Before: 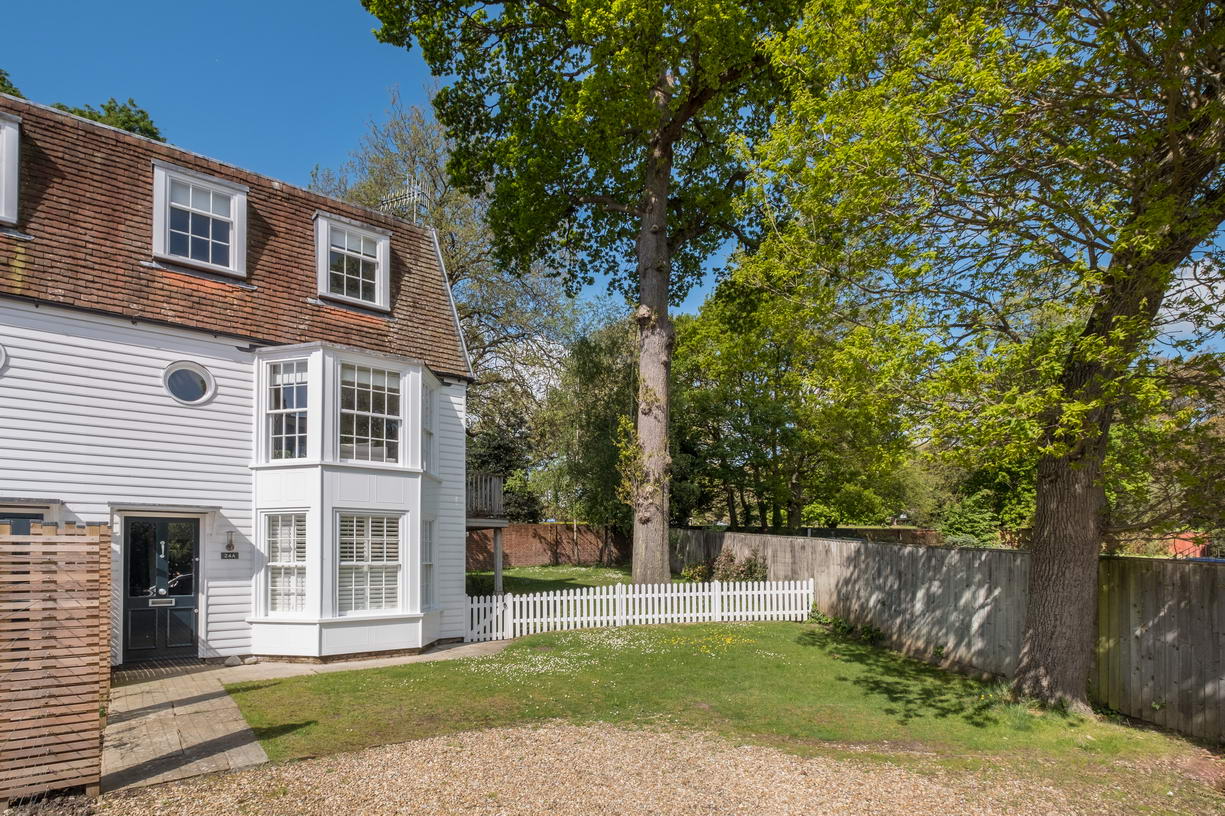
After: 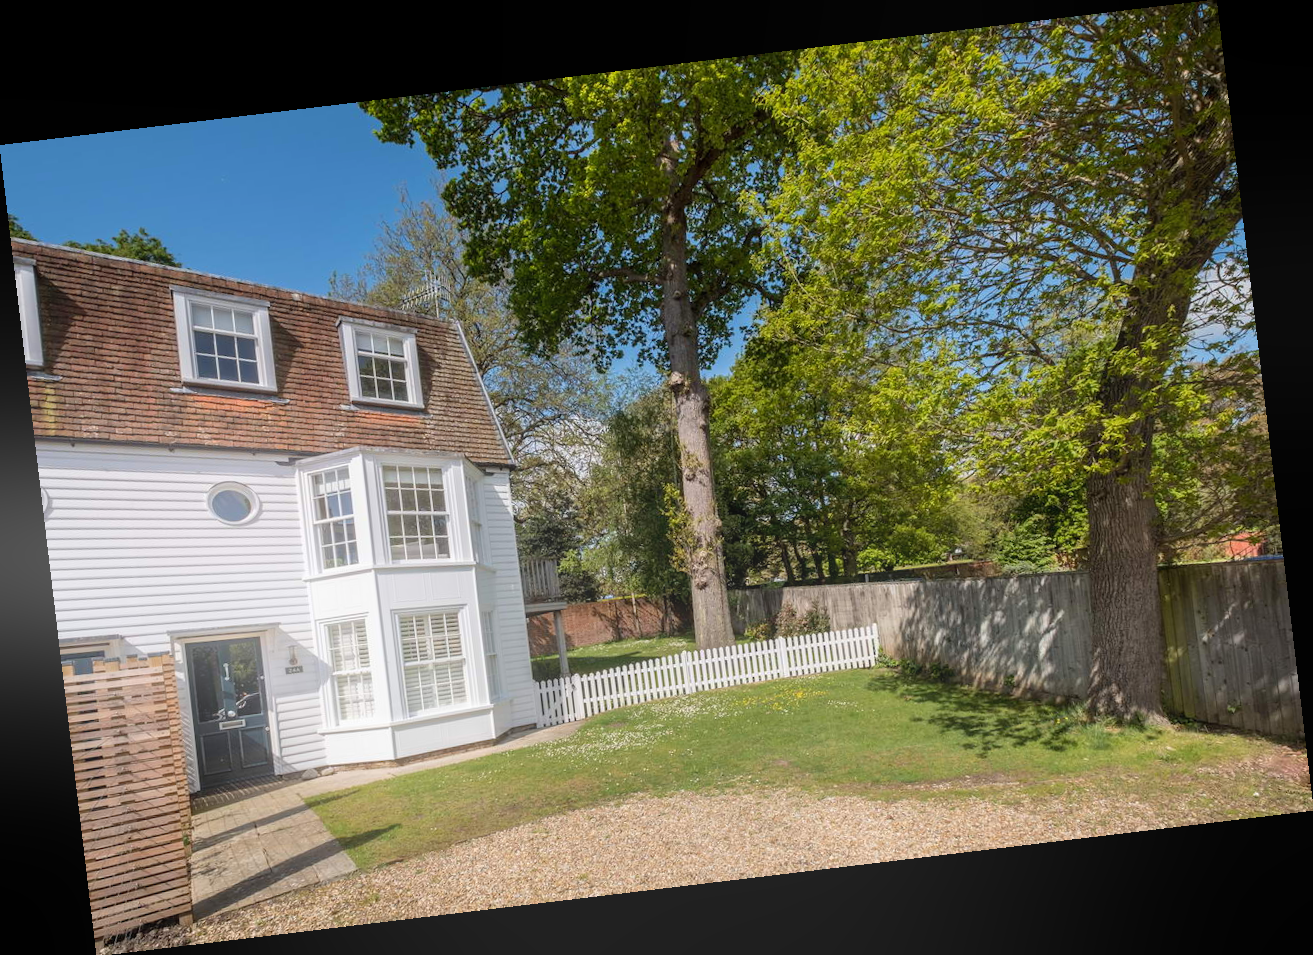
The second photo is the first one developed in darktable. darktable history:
rotate and perspective: rotation -6.83°, automatic cropping off
bloom: on, module defaults
